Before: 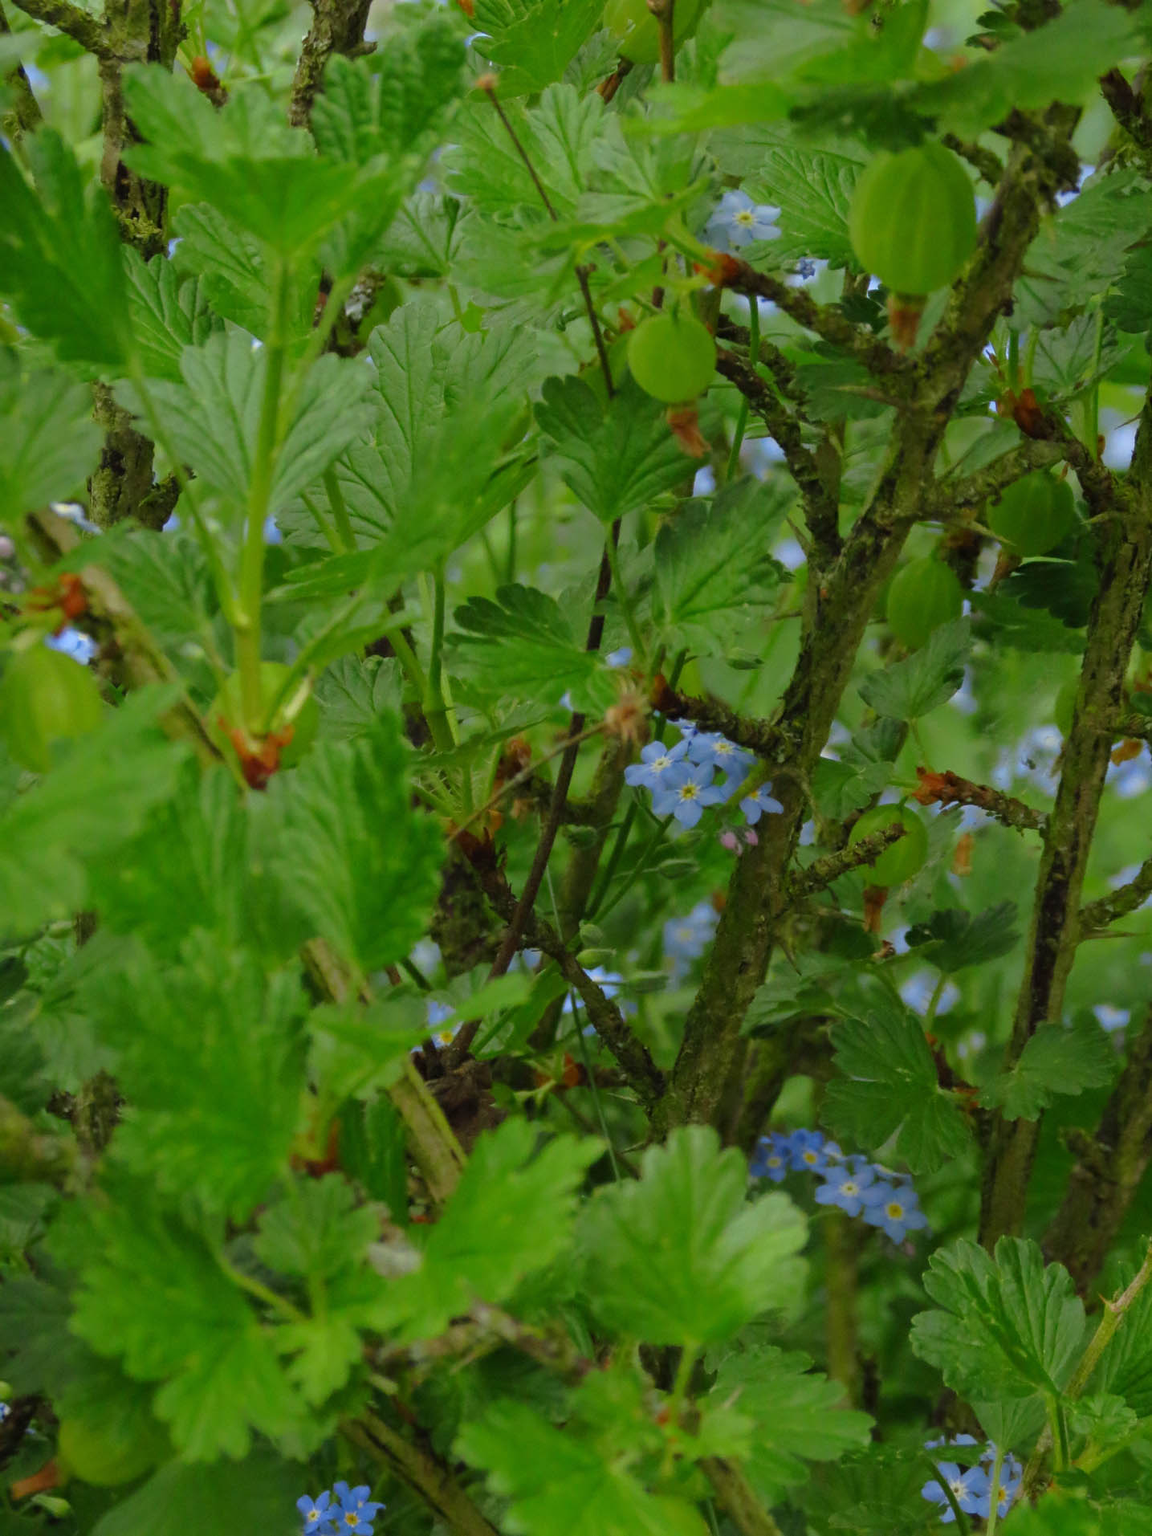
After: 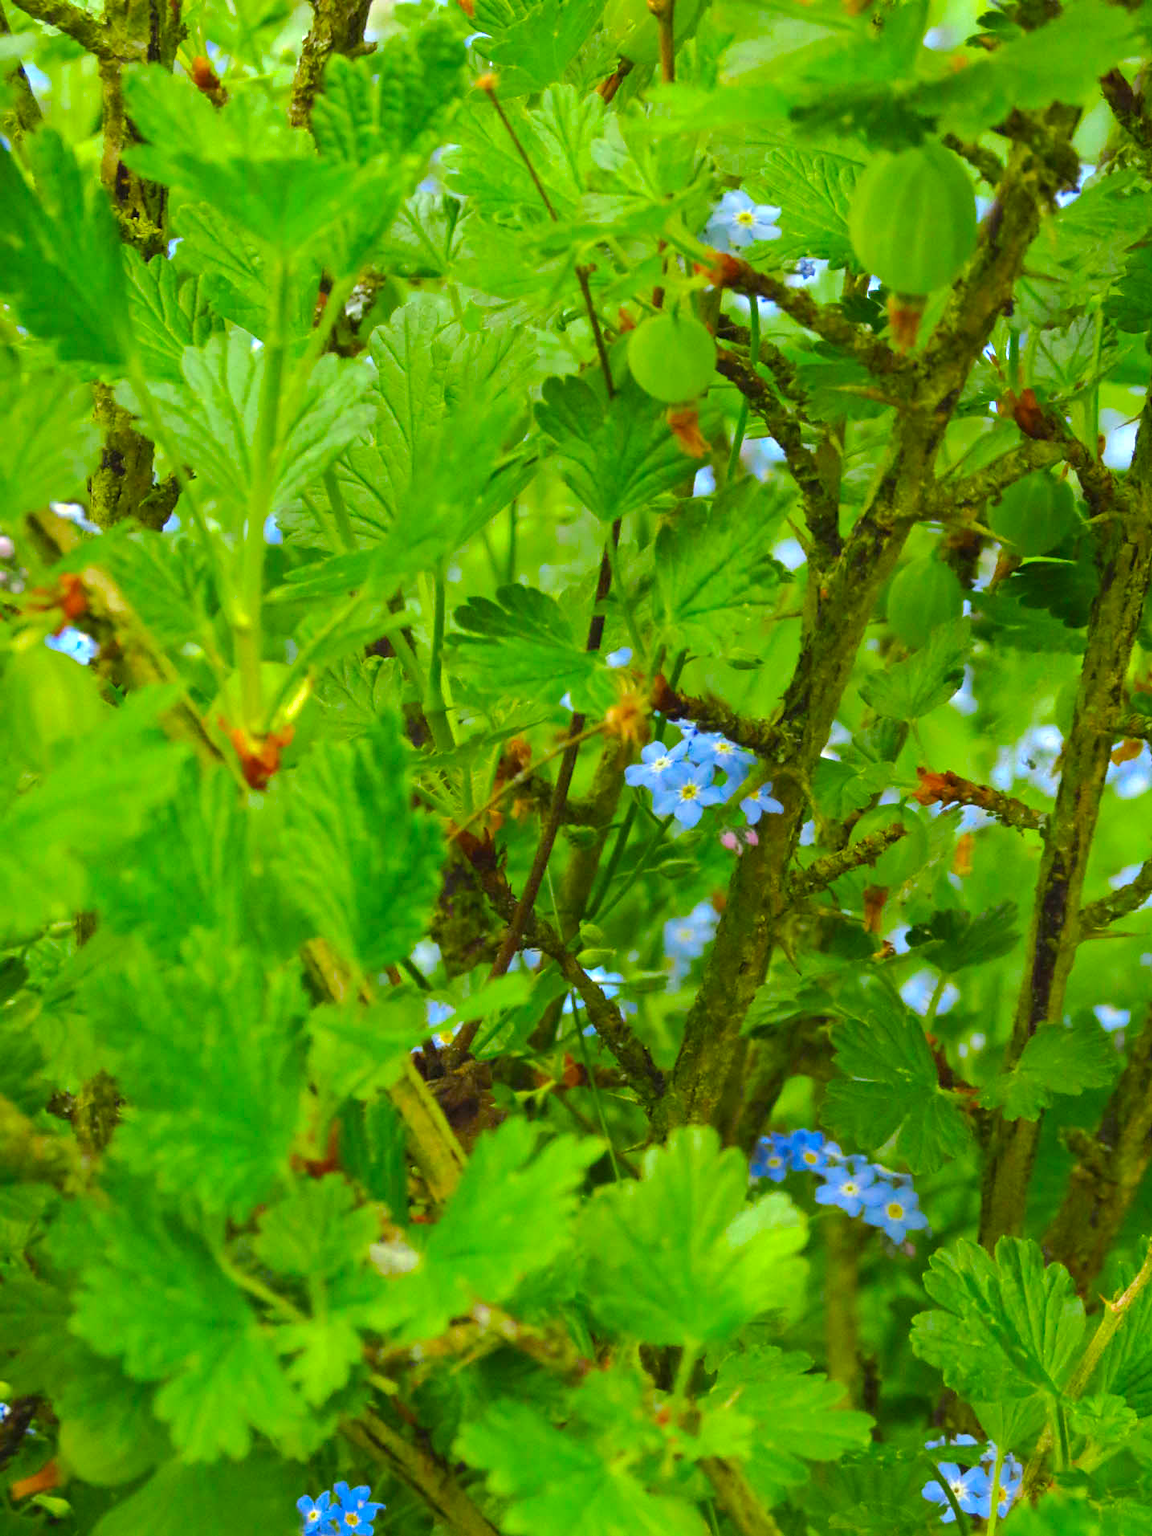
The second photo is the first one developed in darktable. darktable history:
color balance rgb: linear chroma grading › global chroma 15%, perceptual saturation grading › global saturation 30%
exposure: exposure 1.16 EV, compensate exposure bias true, compensate highlight preservation false
